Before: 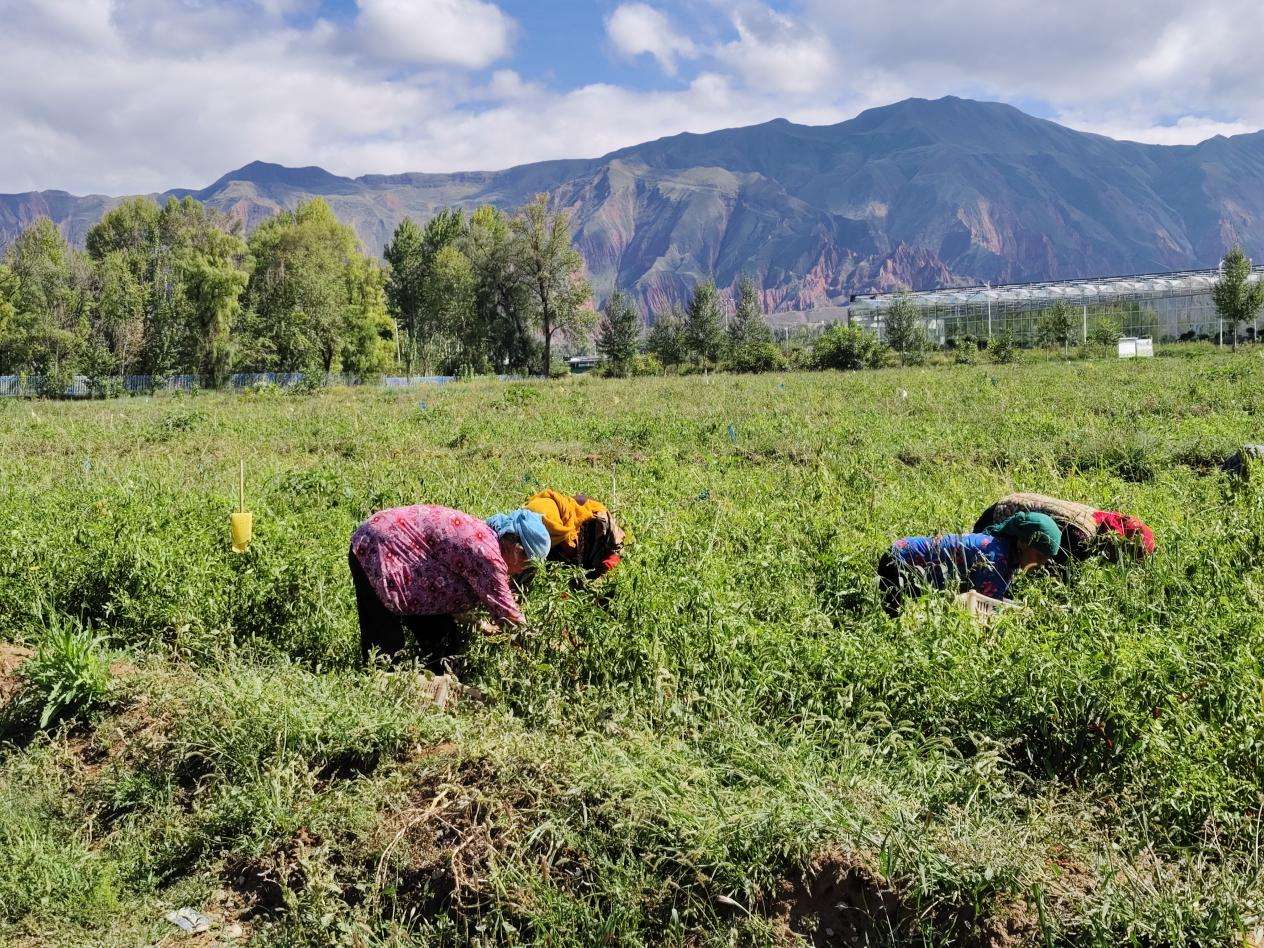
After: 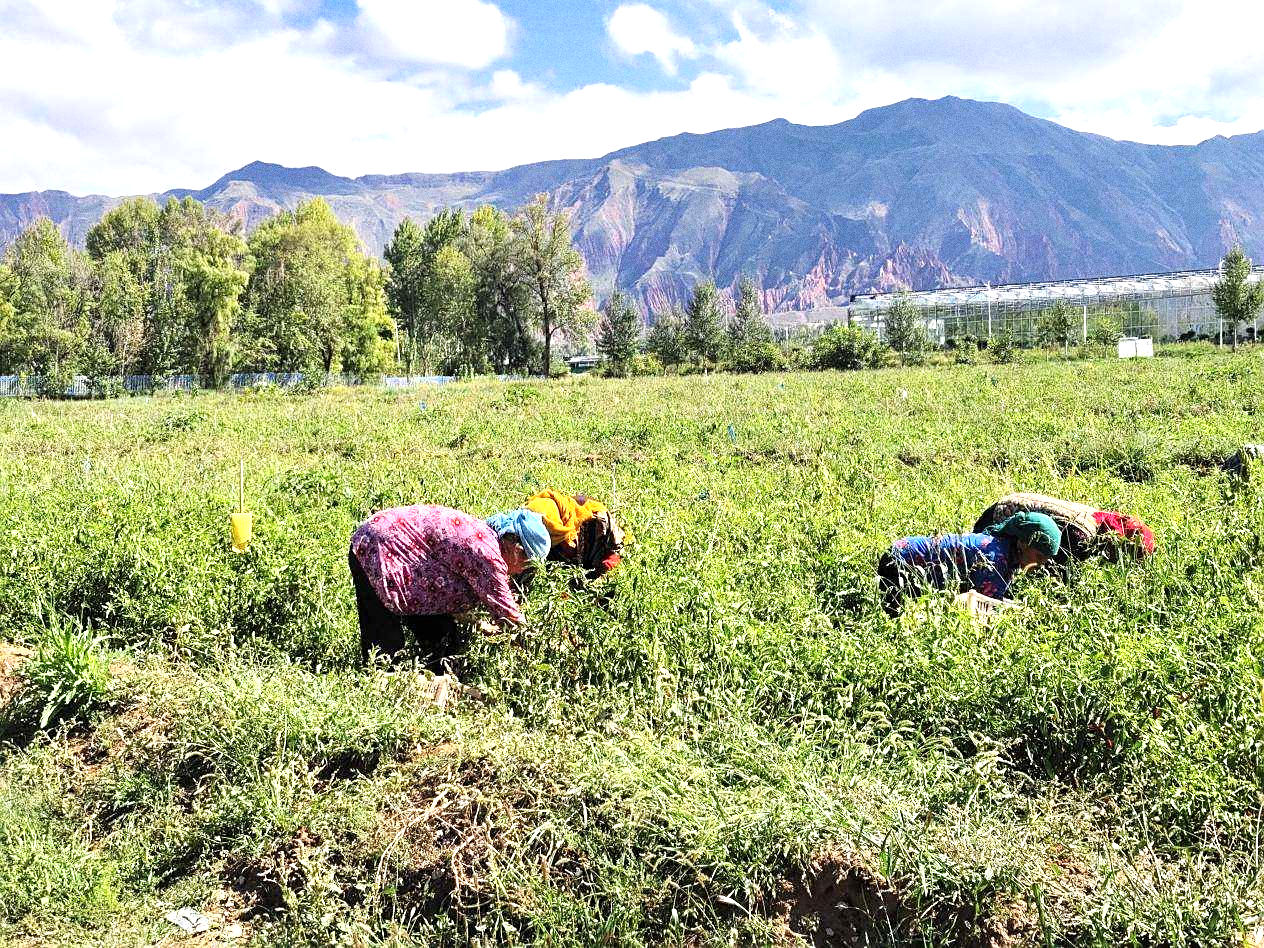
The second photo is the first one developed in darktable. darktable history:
sharpen: radius 1.864, amount 0.398, threshold 1.271
grain: coarseness 0.09 ISO, strength 40%
exposure: exposure 0.935 EV, compensate highlight preservation false
